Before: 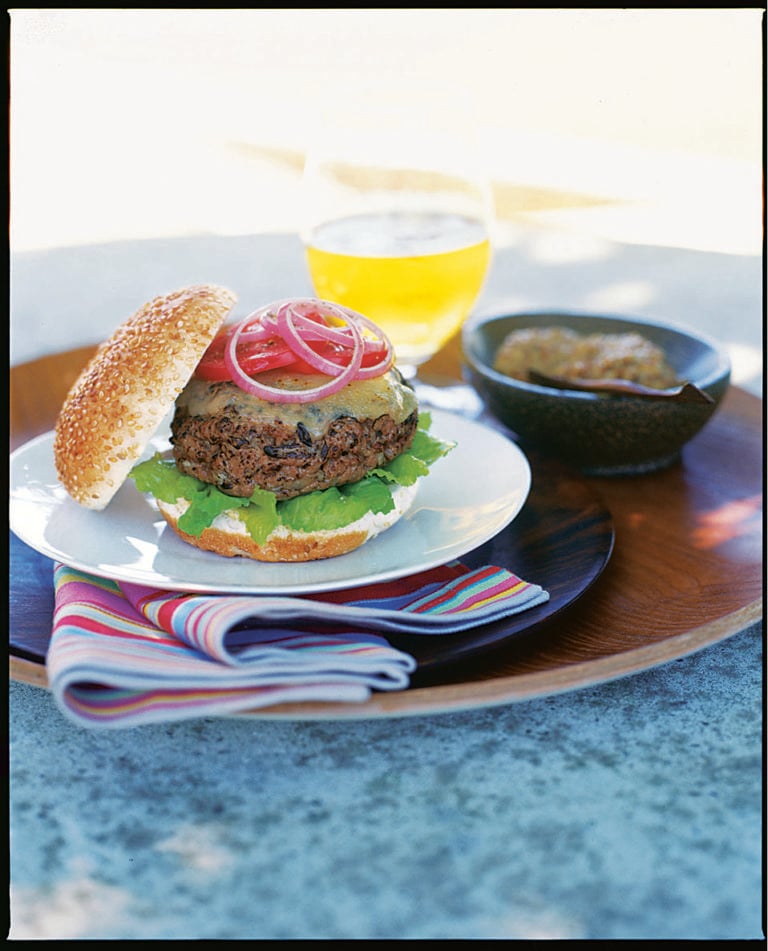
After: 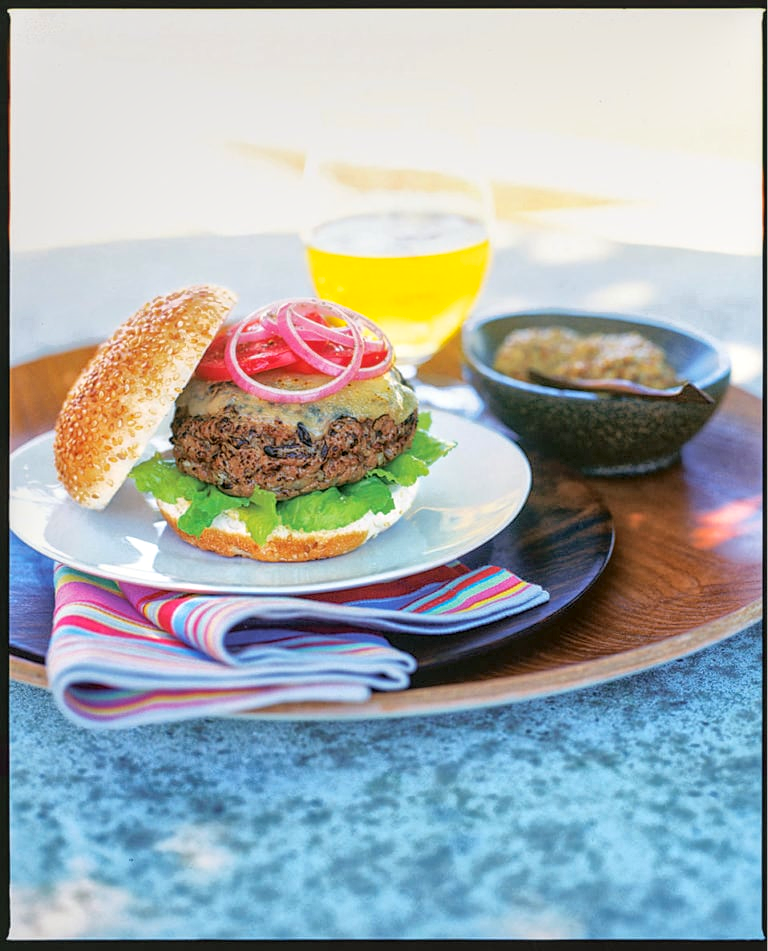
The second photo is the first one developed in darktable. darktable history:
global tonemap: drago (1, 100), detail 1
exposure: exposure 0.935 EV, compensate highlight preservation false
local contrast: on, module defaults
